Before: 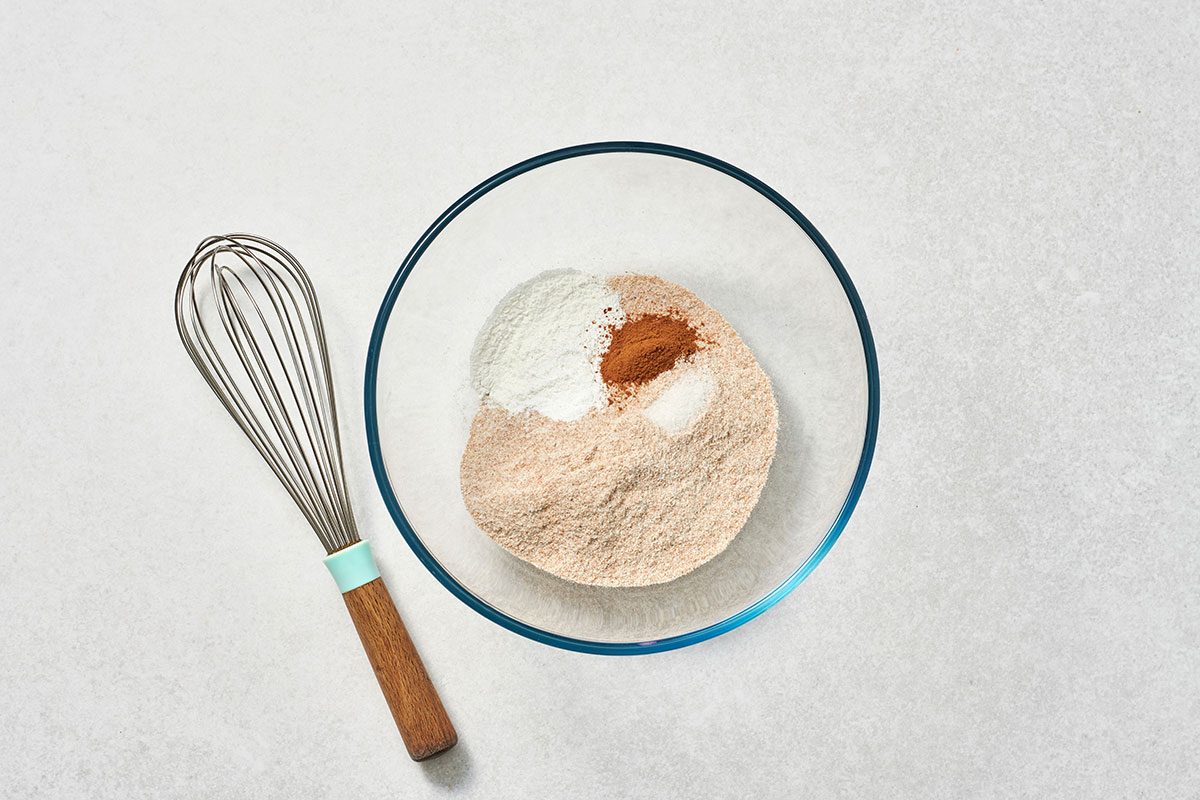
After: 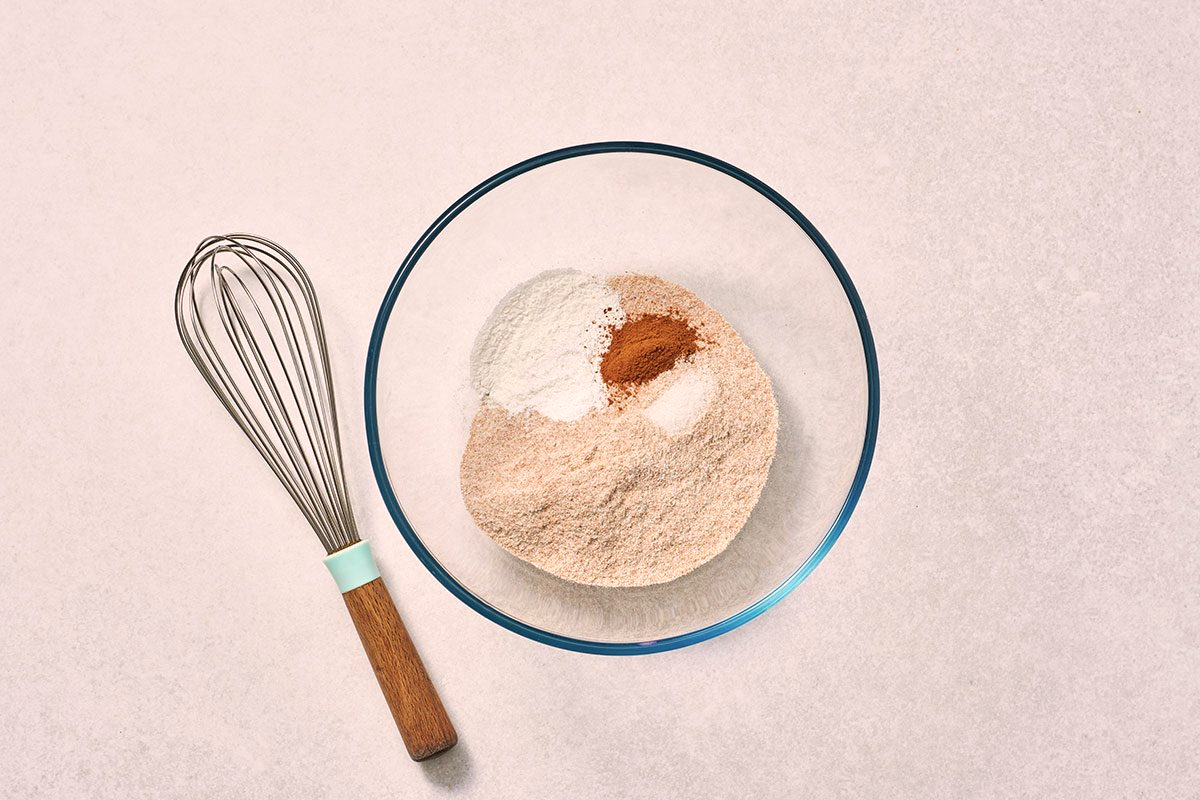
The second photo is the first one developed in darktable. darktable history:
color correction: highlights a* 7.78, highlights b* 4.04
